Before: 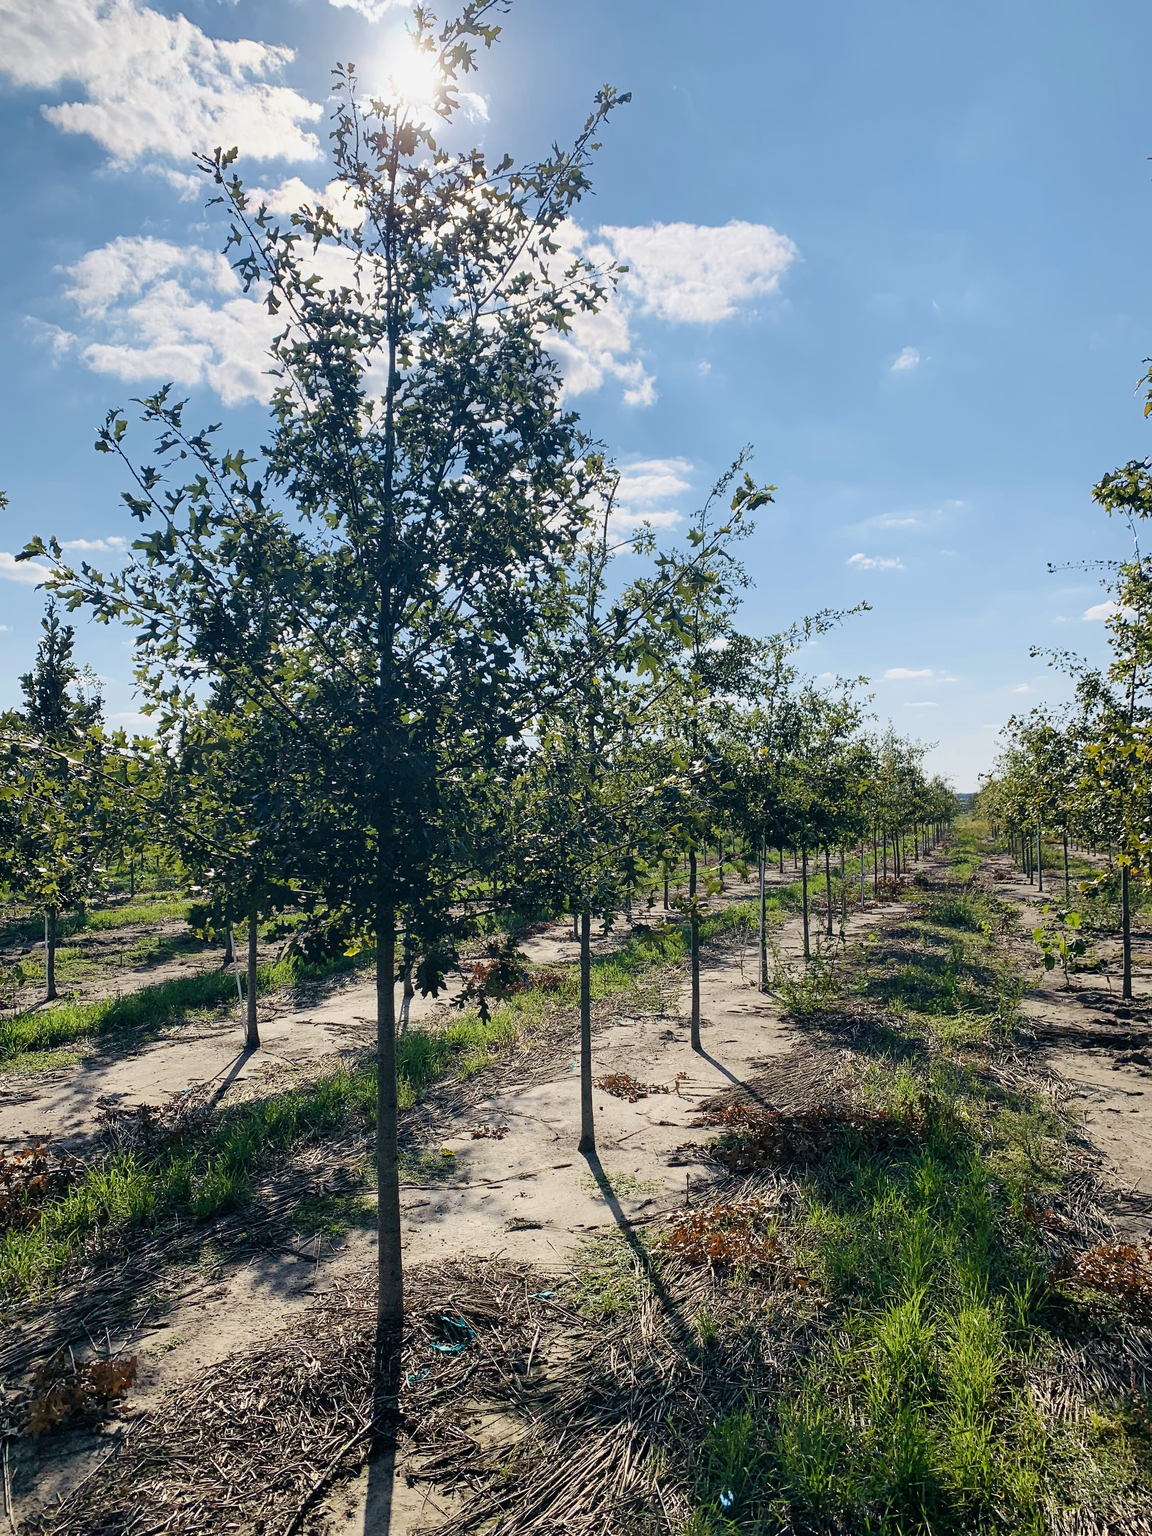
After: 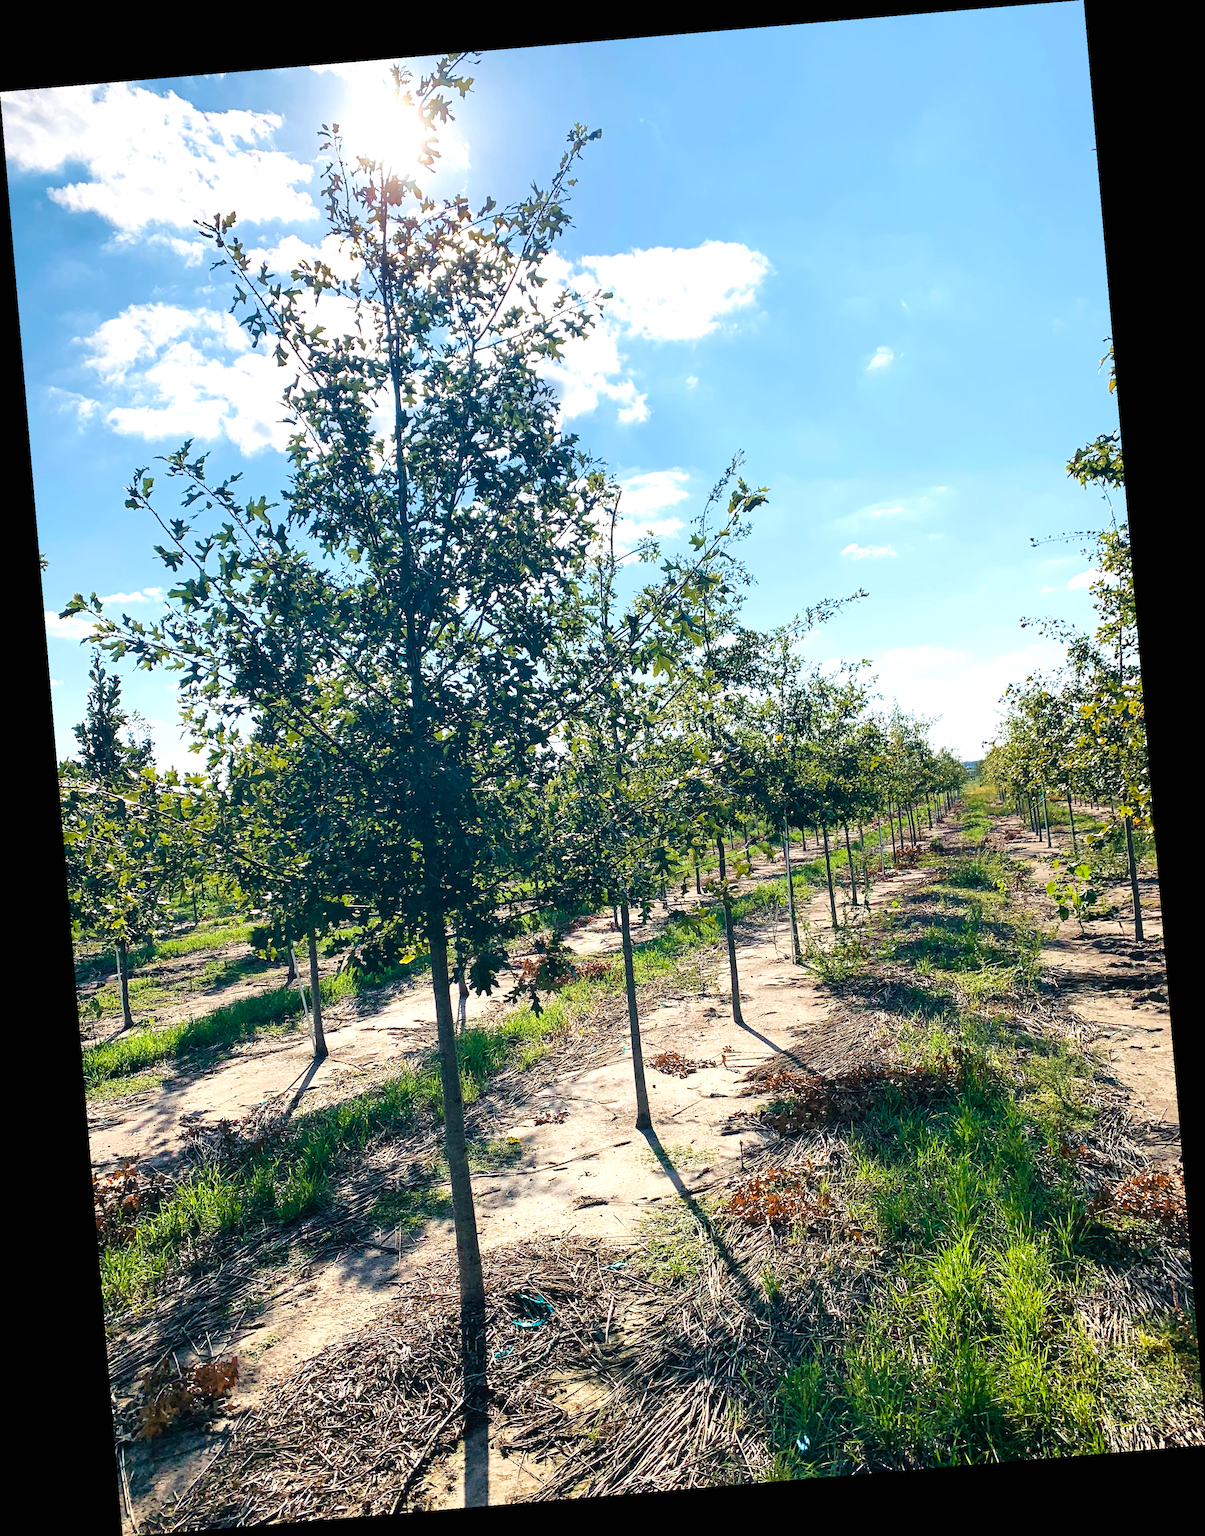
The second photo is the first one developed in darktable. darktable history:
rotate and perspective: rotation -4.86°, automatic cropping off
exposure: black level correction 0, exposure 0.7 EV, compensate exposure bias true, compensate highlight preservation false
velvia: on, module defaults
